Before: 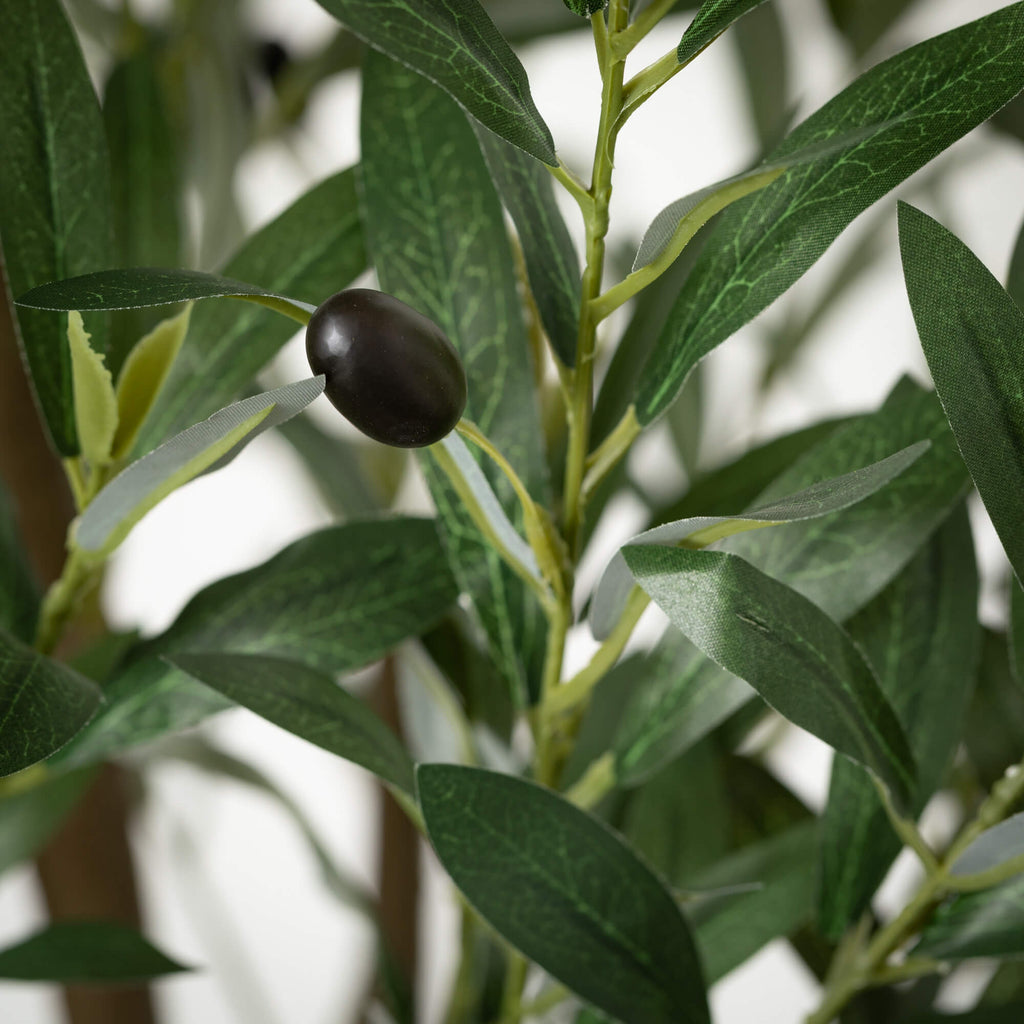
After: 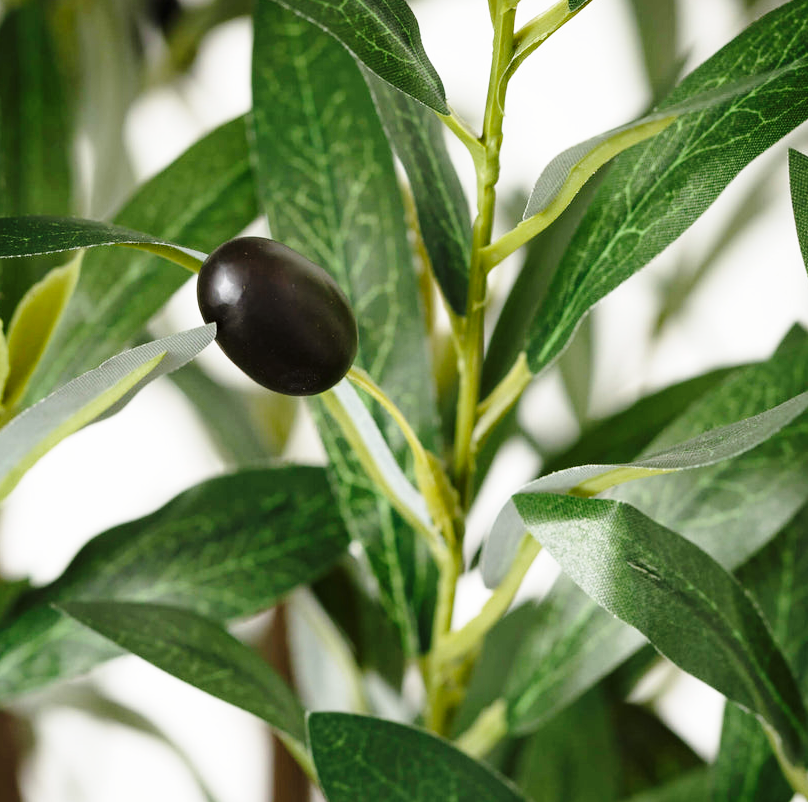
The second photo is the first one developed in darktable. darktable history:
crop and rotate: left 10.665%, top 5.124%, right 10.381%, bottom 16.552%
base curve: curves: ch0 [(0, 0) (0.028, 0.03) (0.121, 0.232) (0.46, 0.748) (0.859, 0.968) (1, 1)], preserve colors none
